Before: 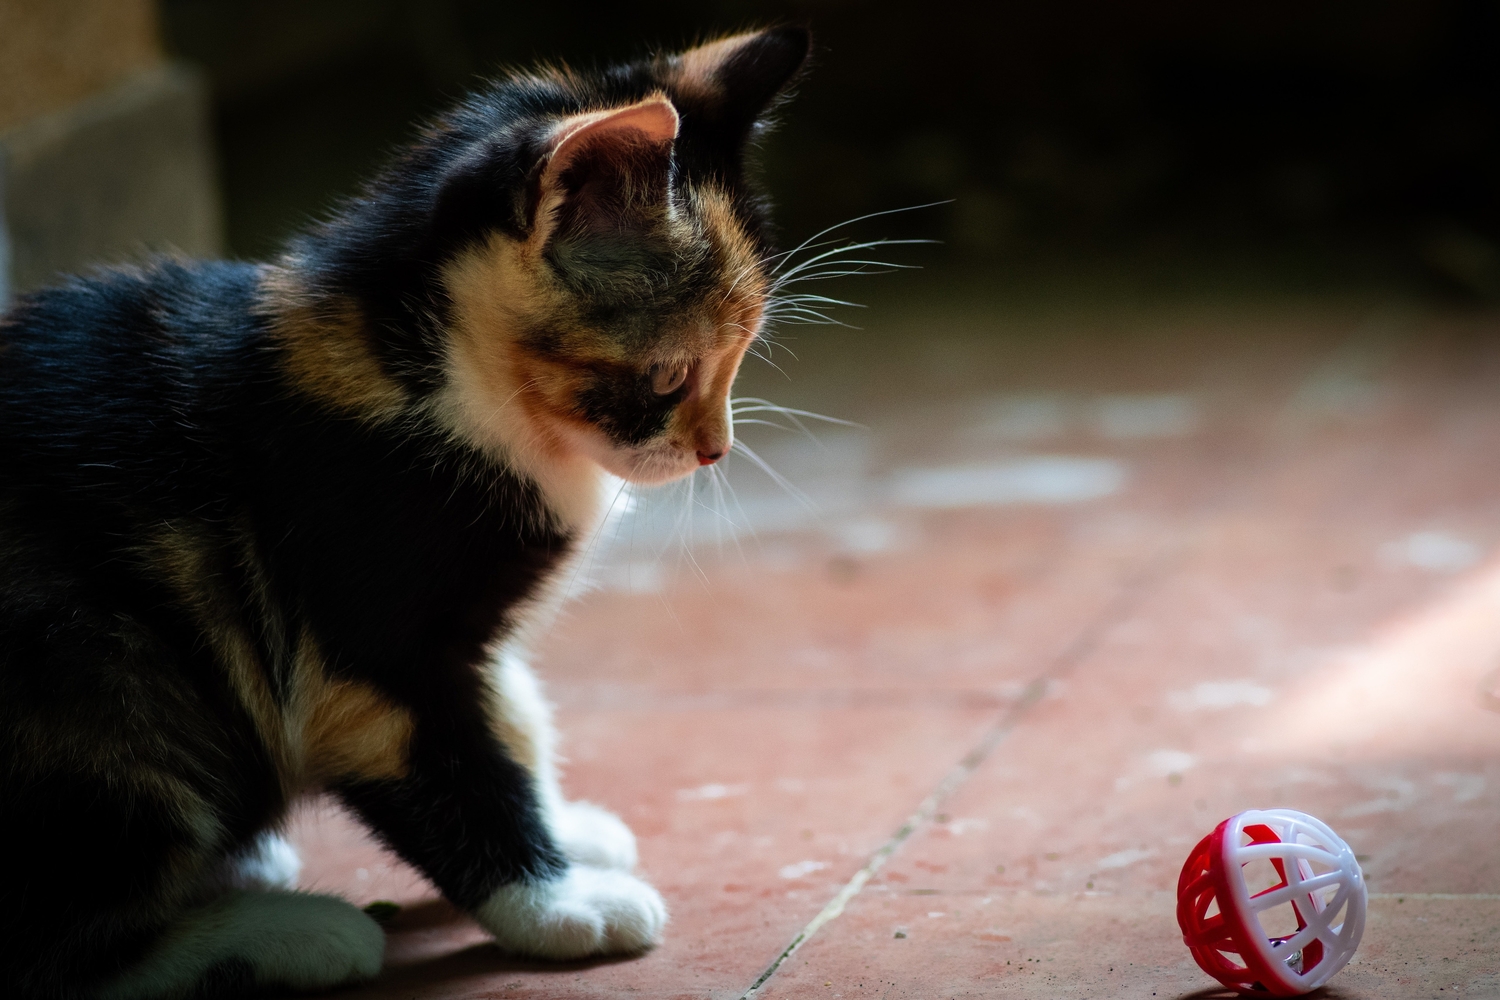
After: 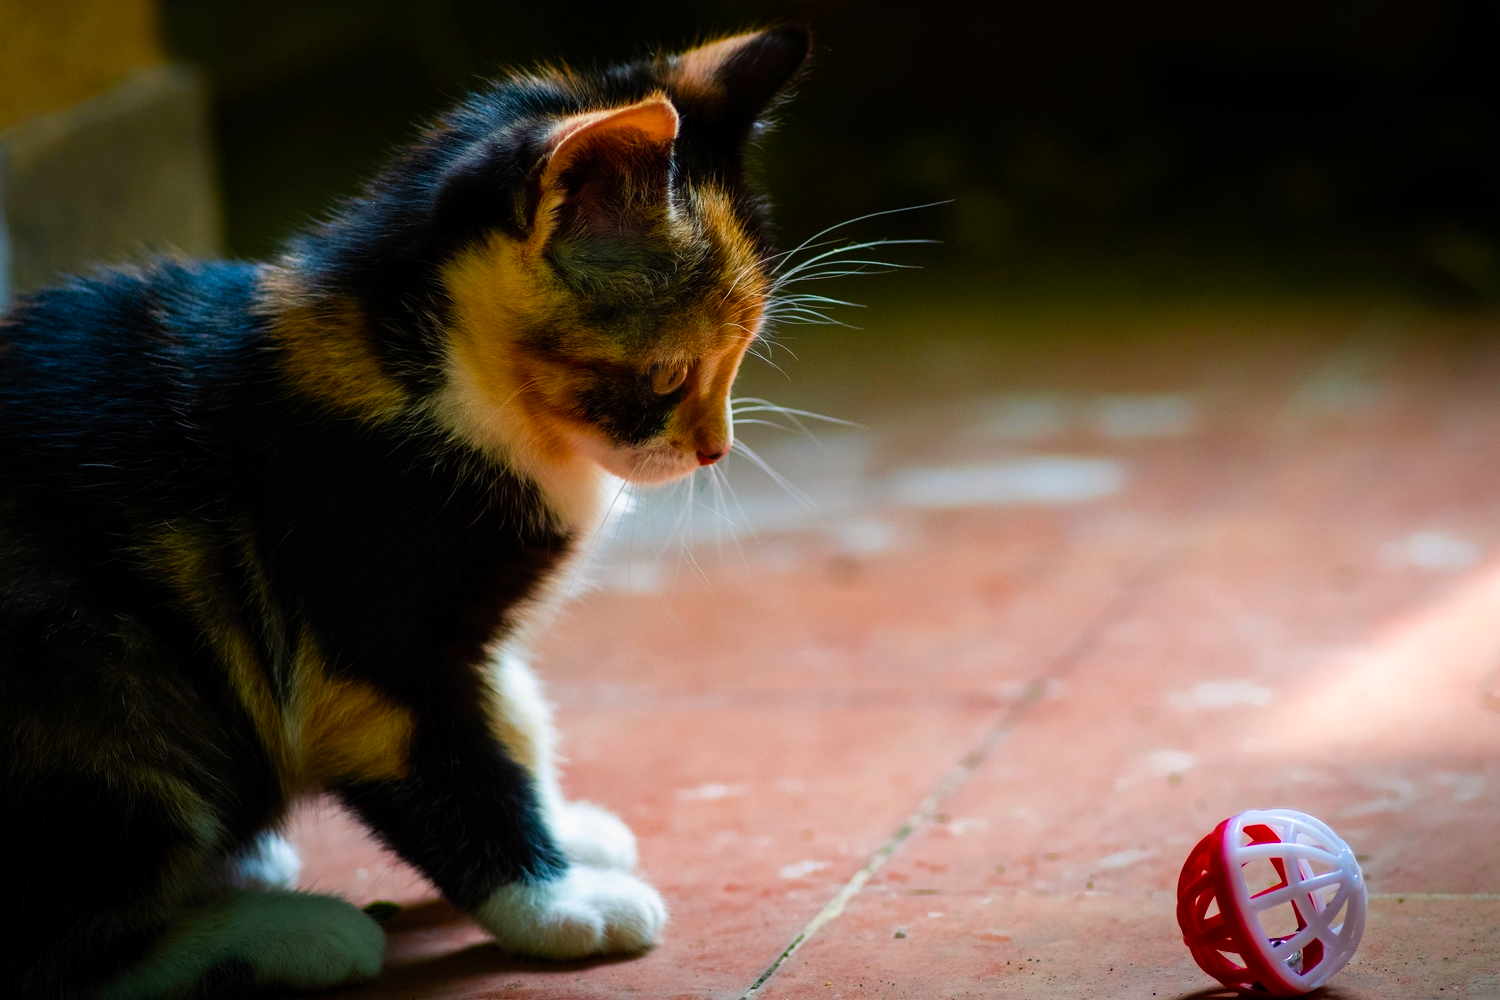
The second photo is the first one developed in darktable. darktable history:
color balance rgb: highlights gain › chroma 1.055%, highlights gain › hue 53.91°, perceptual saturation grading › global saturation 9.329%, perceptual saturation grading › highlights -13.861%, perceptual saturation grading › mid-tones 14.651%, perceptual saturation grading › shadows 22.129%, global vibrance 50.207%
